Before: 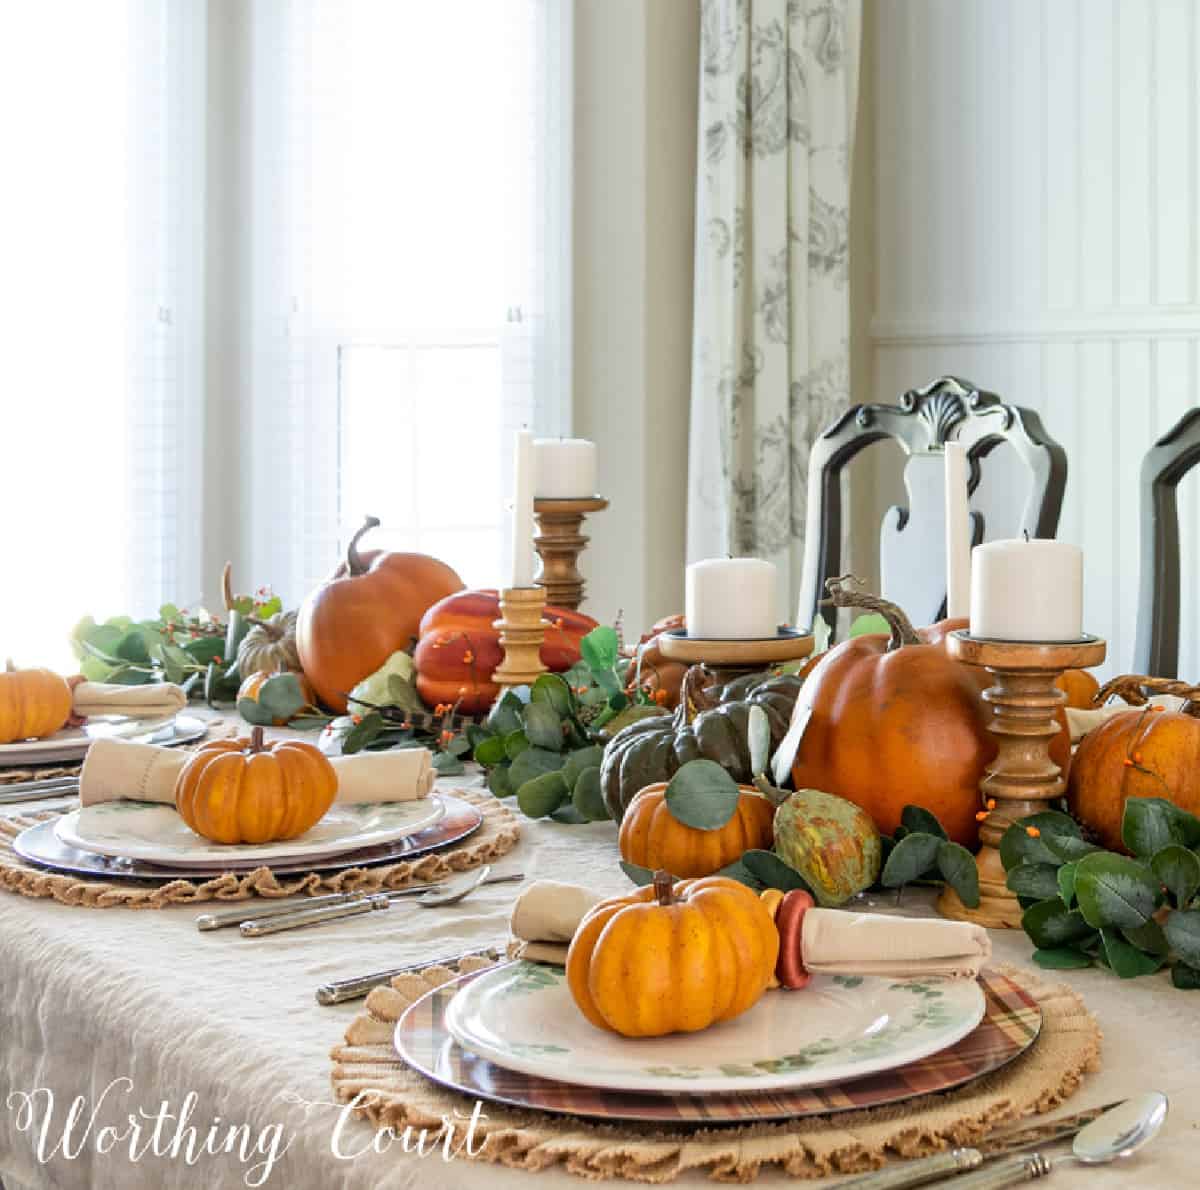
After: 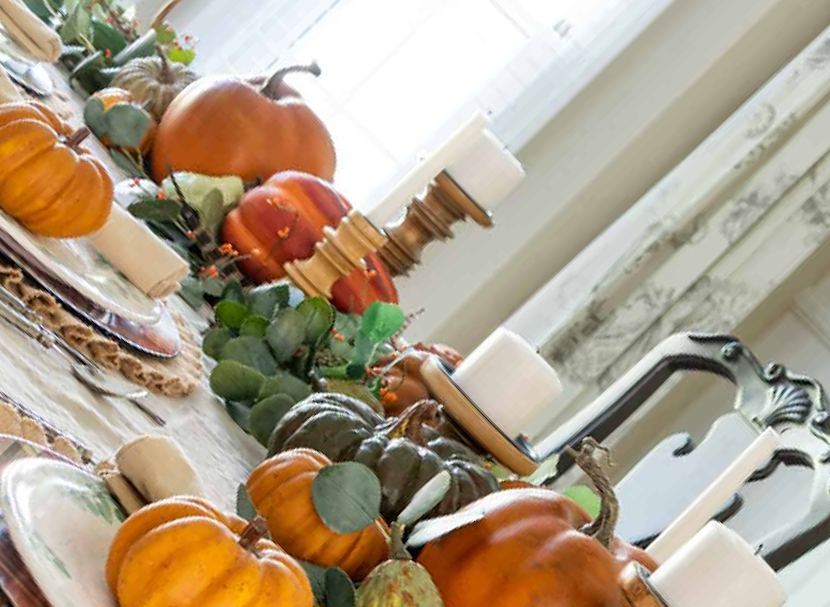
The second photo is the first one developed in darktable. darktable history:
crop and rotate: angle -46.05°, top 16.437%, right 0.871%, bottom 11.662%
